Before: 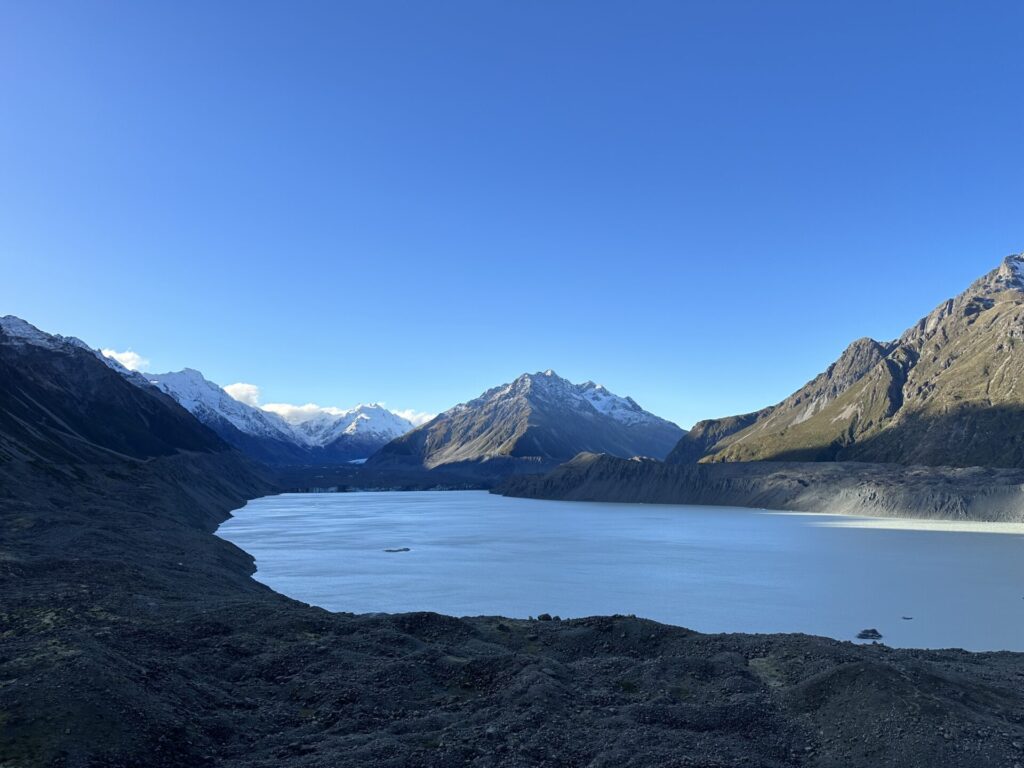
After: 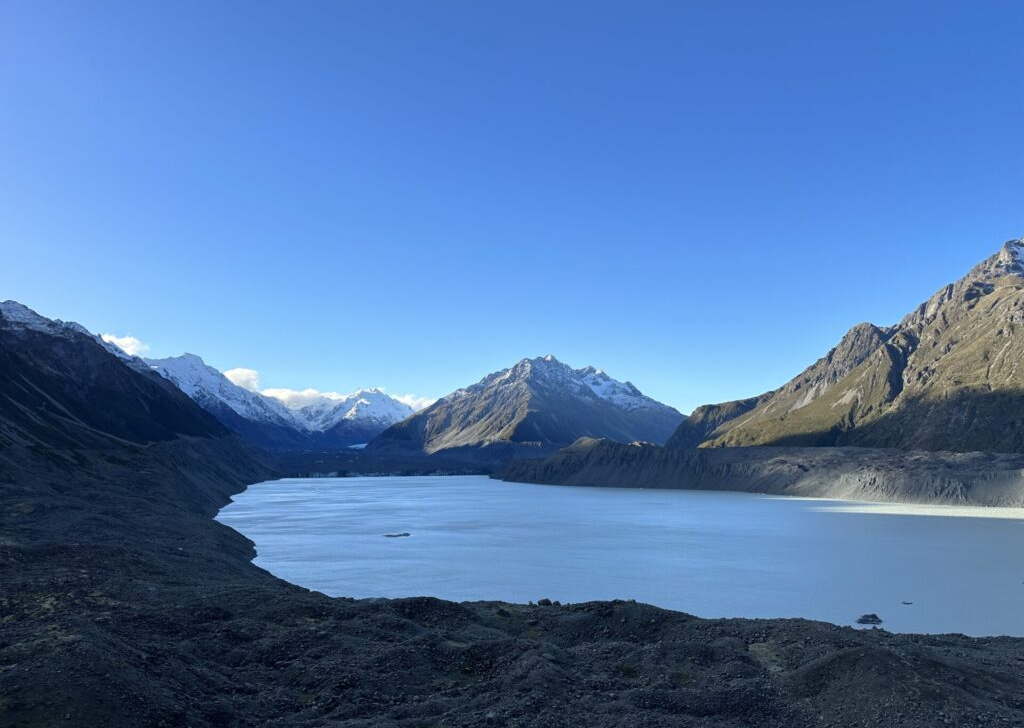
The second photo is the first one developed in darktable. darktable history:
tone equalizer: on, module defaults
crop and rotate: top 2.053%, bottom 3.103%
